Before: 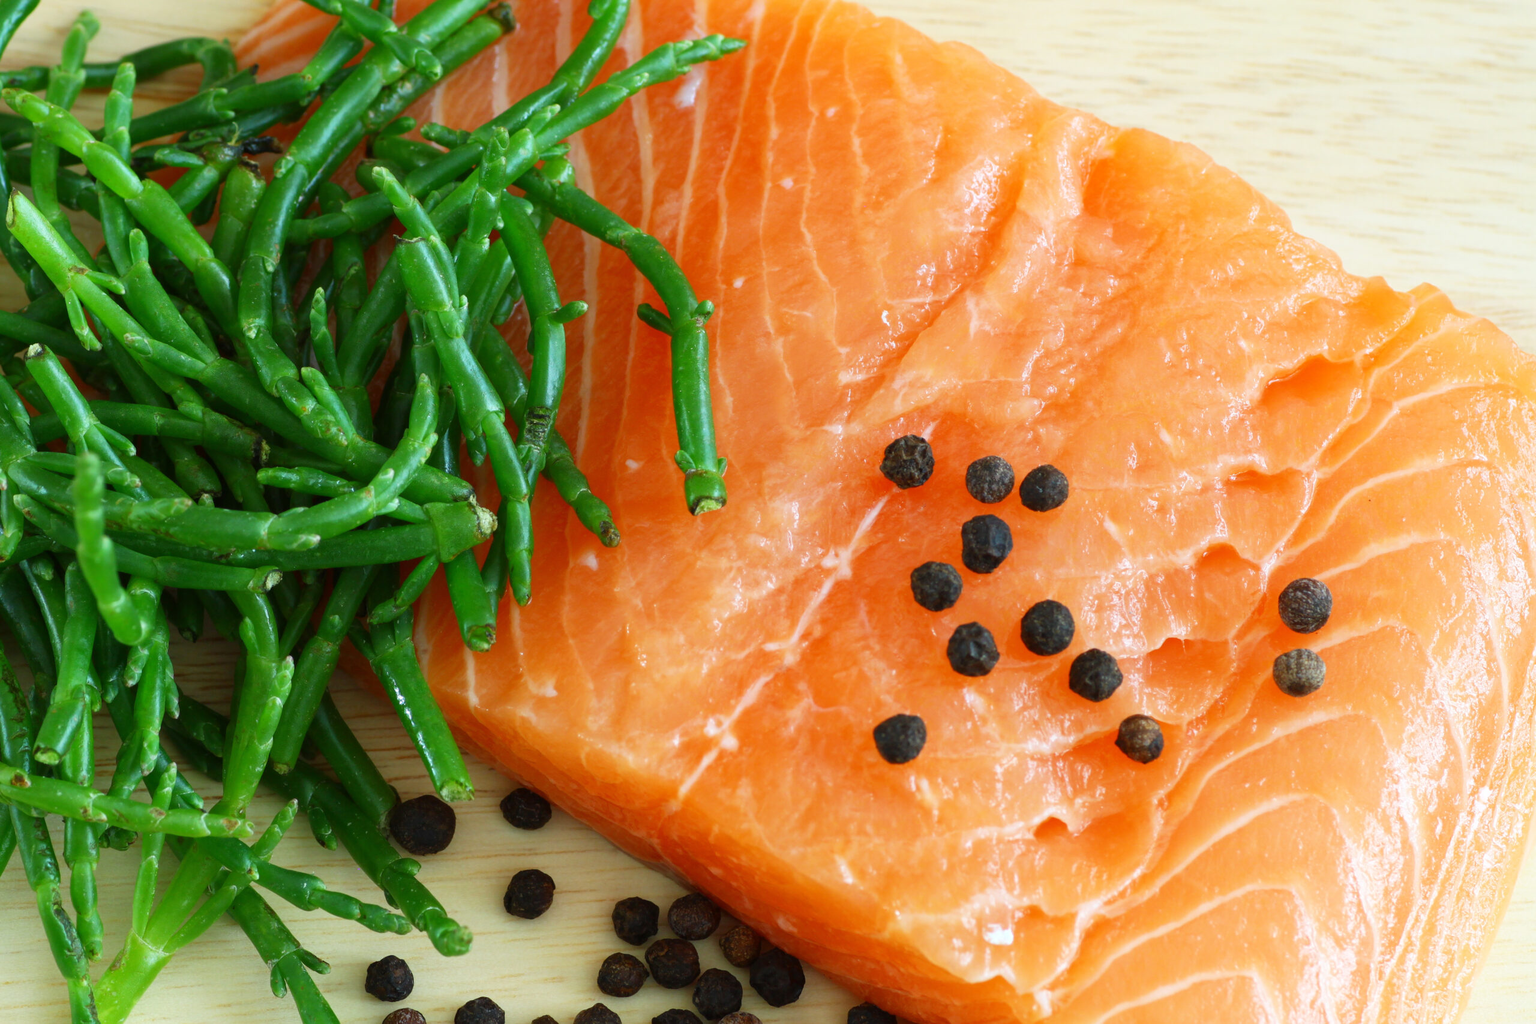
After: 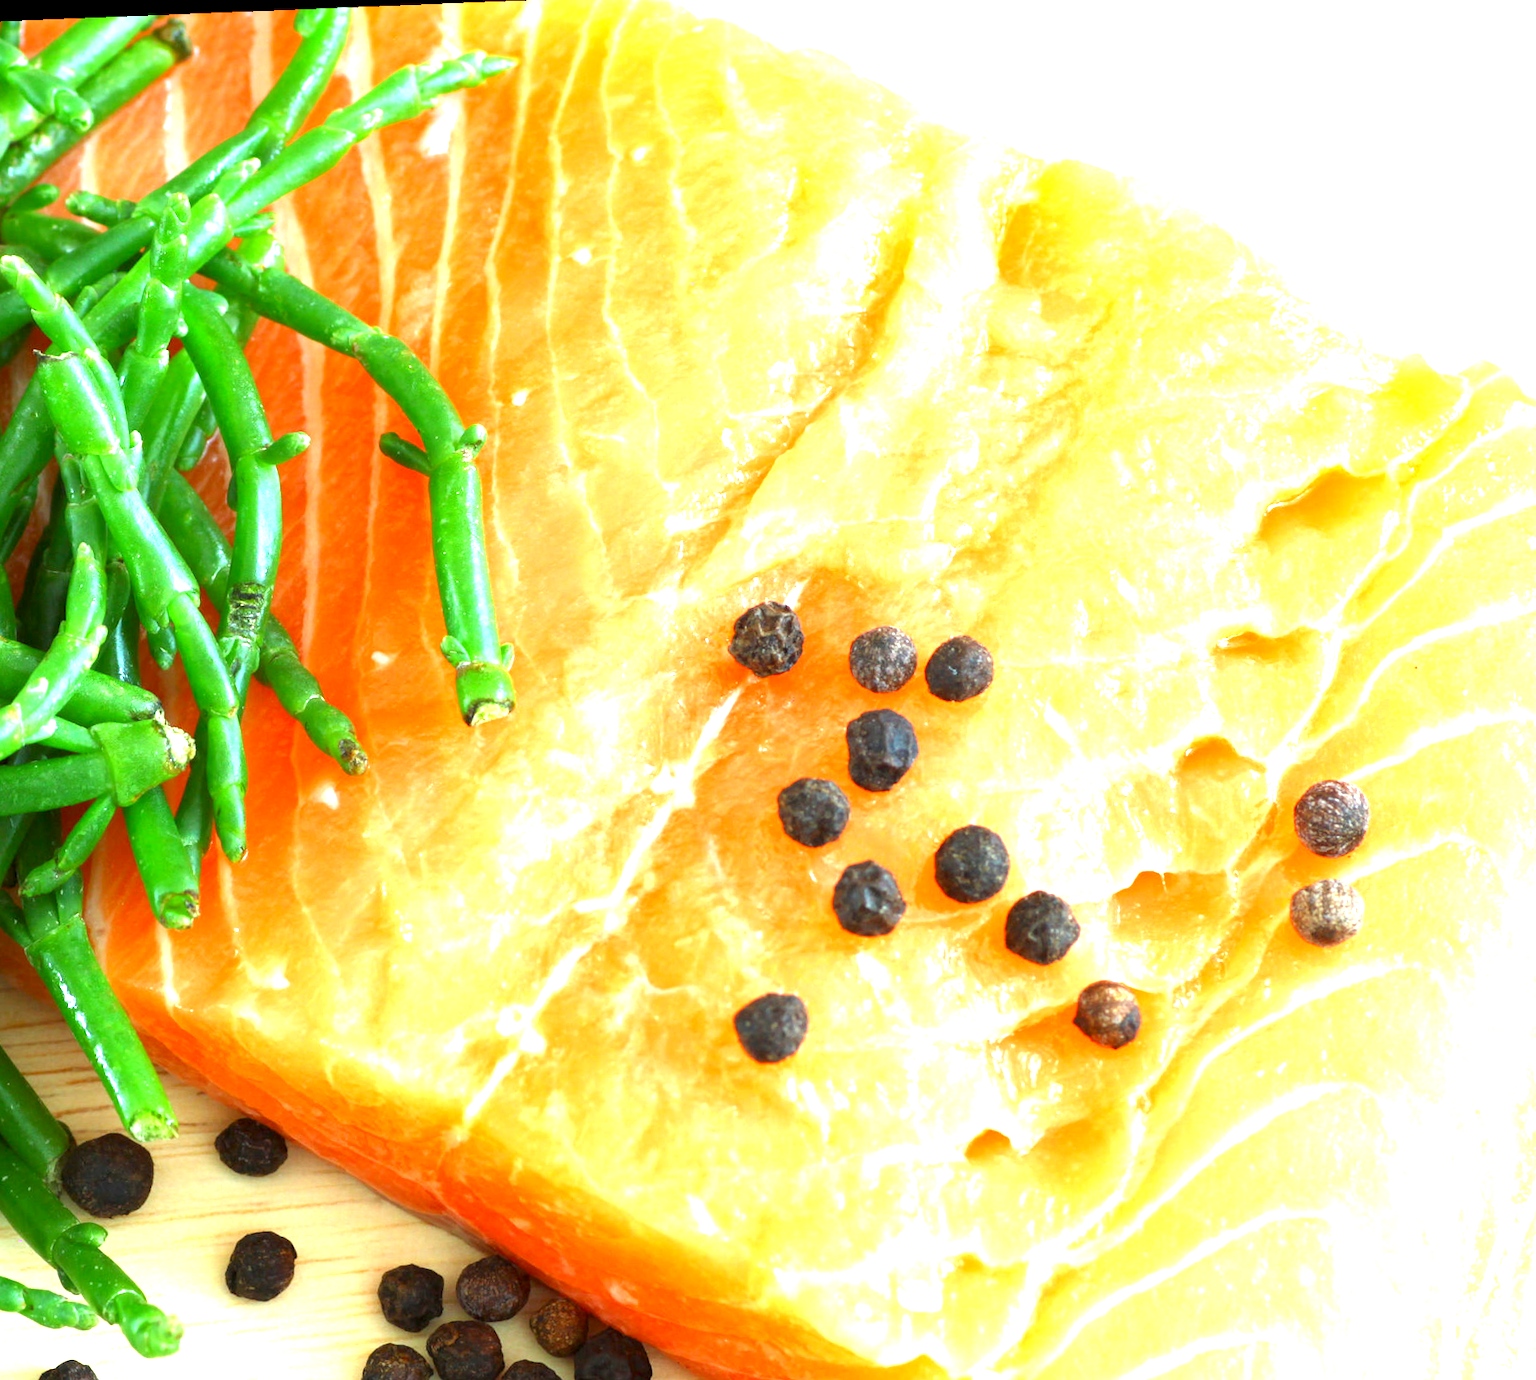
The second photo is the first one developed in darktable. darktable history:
crop and rotate: left 24.034%, top 2.838%, right 6.406%, bottom 6.299%
exposure: black level correction 0.001, exposure 1.84 EV, compensate highlight preservation false
rotate and perspective: rotation -2.29°, automatic cropping off
